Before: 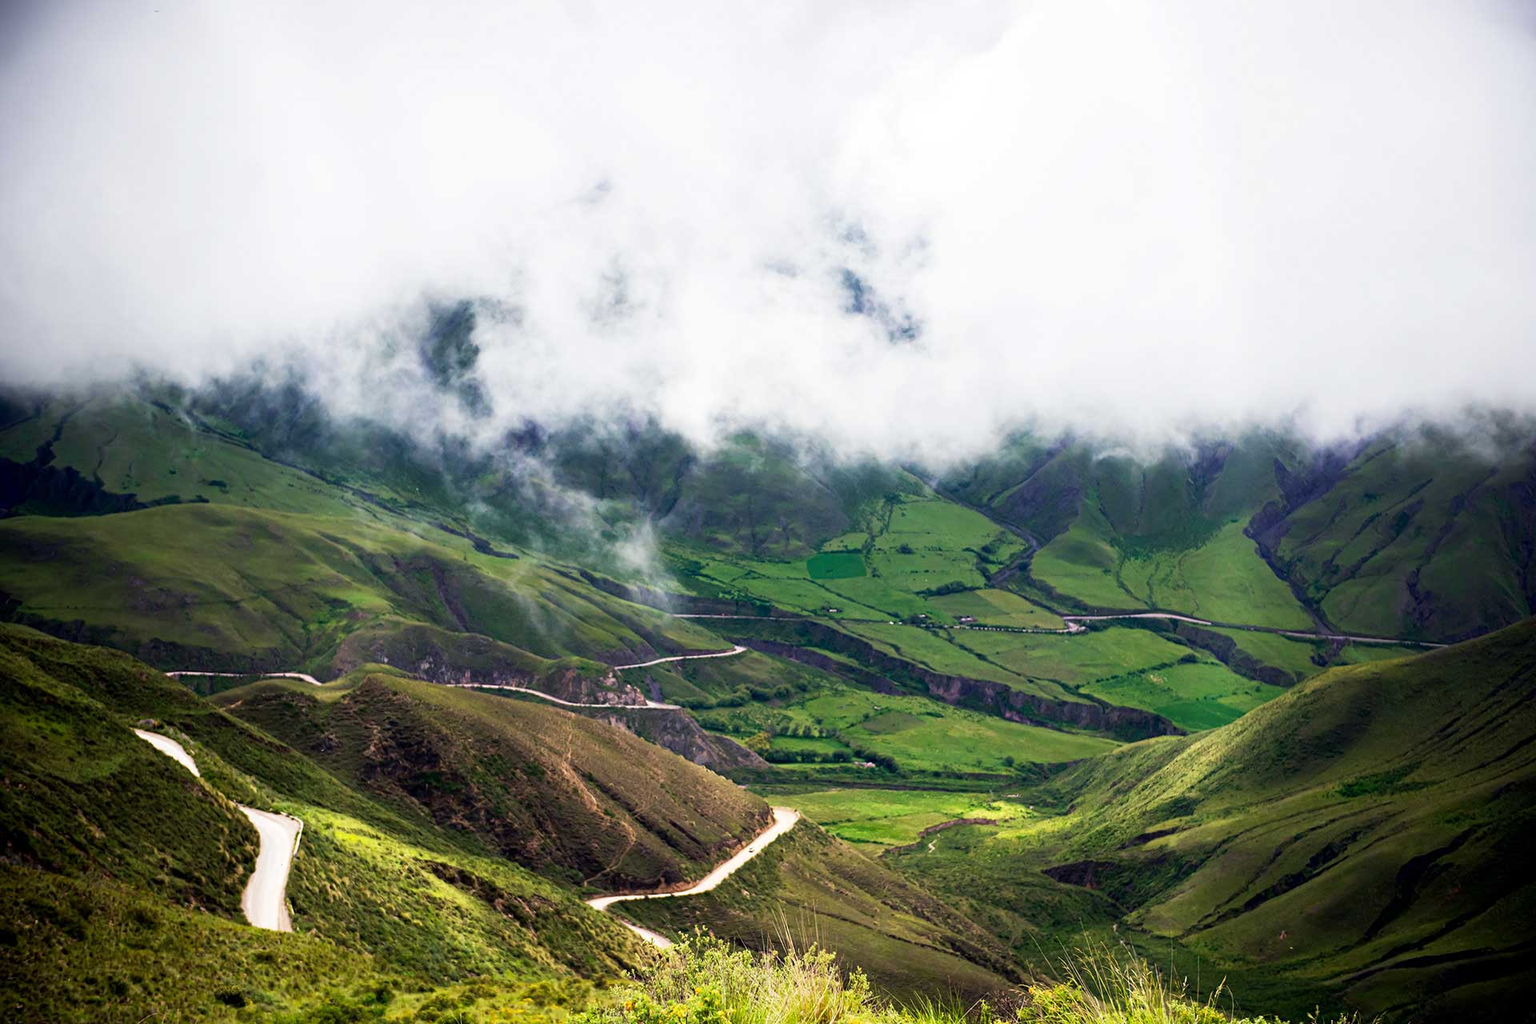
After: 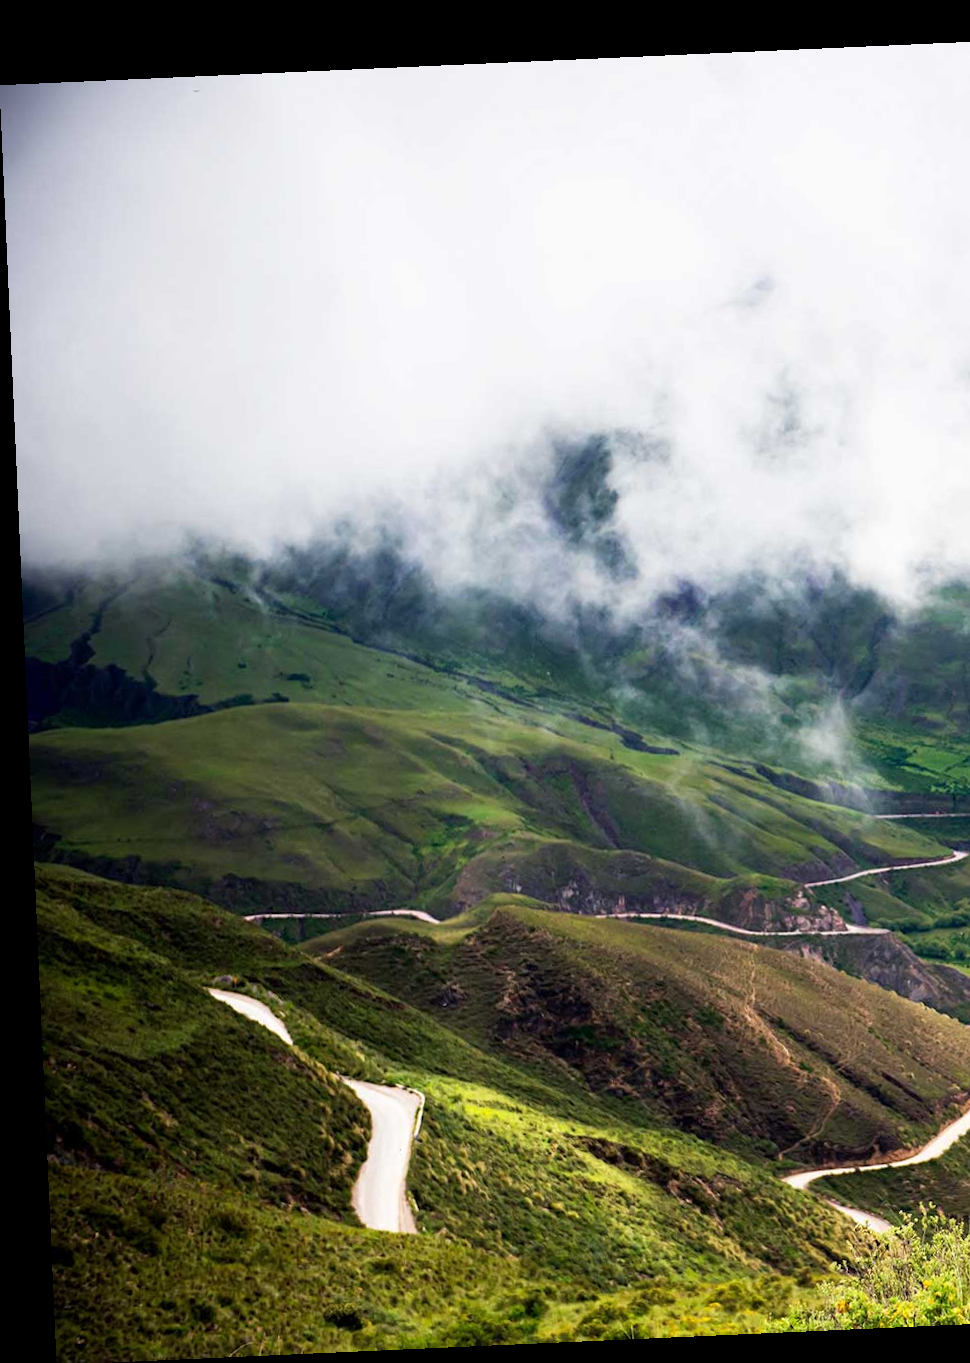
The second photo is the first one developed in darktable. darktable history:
crop and rotate: left 0%, top 0%, right 50.845%
rotate and perspective: rotation -2.56°, automatic cropping off
